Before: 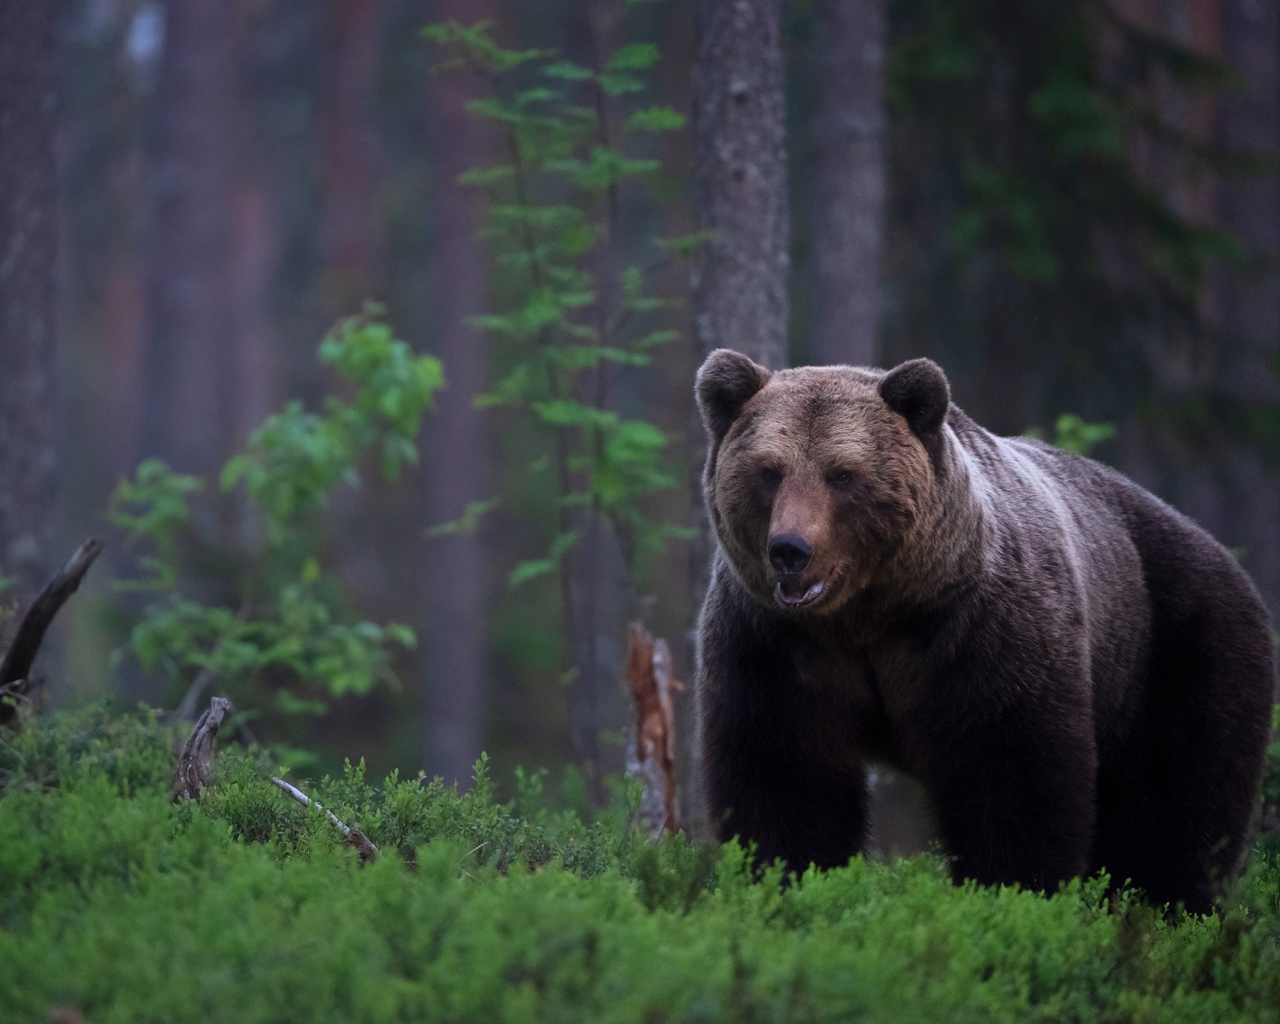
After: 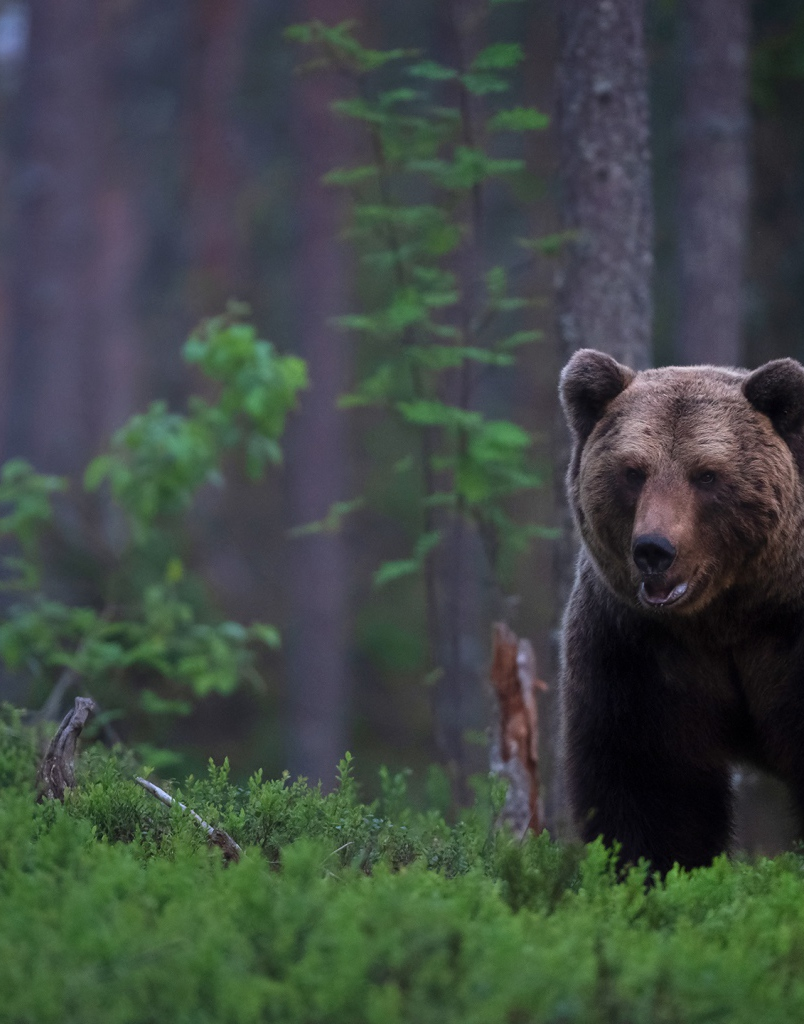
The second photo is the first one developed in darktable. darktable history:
crop: left 10.644%, right 26.528%
bloom: size 16%, threshold 98%, strength 20%
